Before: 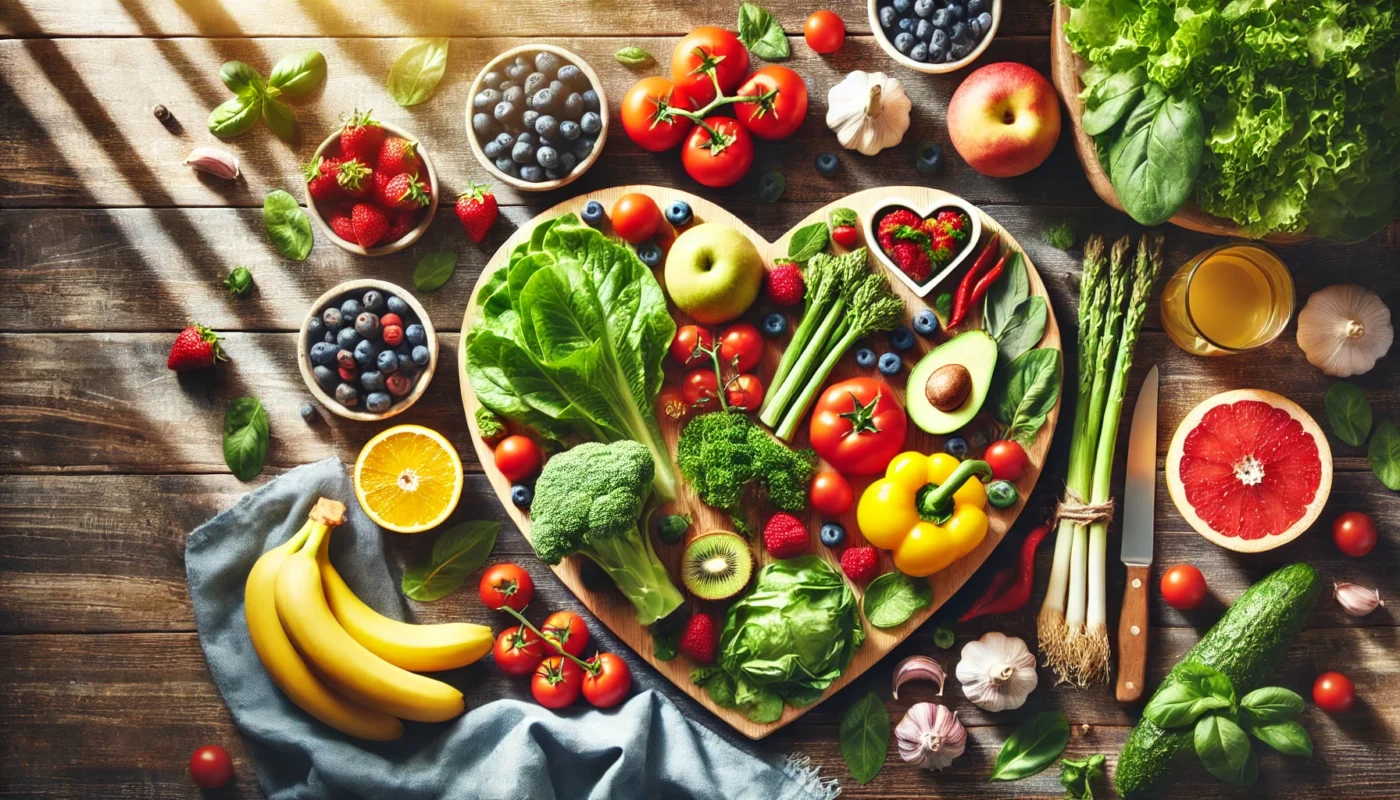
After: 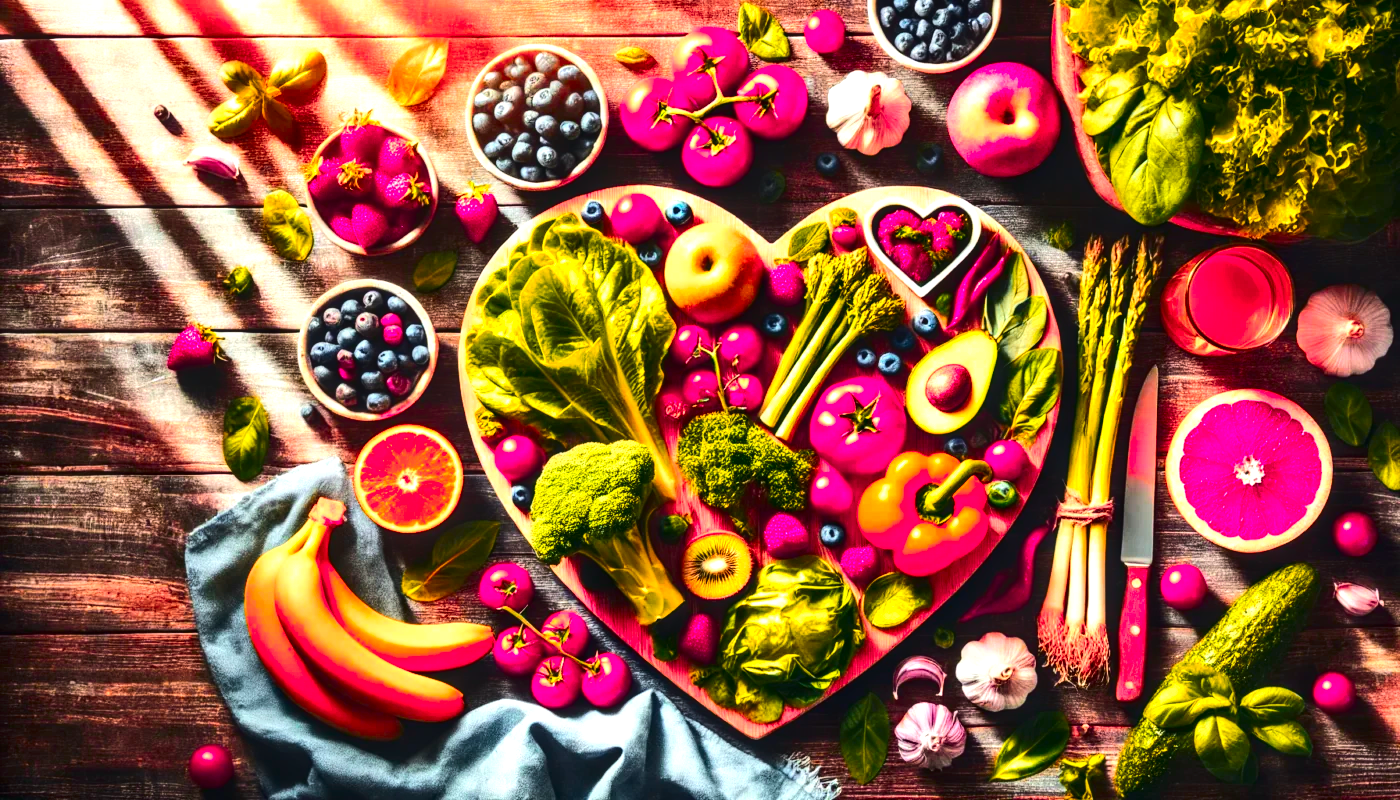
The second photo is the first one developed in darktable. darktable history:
color zones: curves: ch1 [(0.24, 0.634) (0.75, 0.5)]; ch2 [(0.253, 0.437) (0.745, 0.491)], mix 102.12%
local contrast: on, module defaults
tone curve: curves: ch0 [(0, 0) (0.126, 0.061) (0.338, 0.285) (0.494, 0.518) (0.703, 0.762) (1, 1)]; ch1 [(0, 0) (0.389, 0.313) (0.457, 0.442) (0.5, 0.501) (0.55, 0.578) (1, 1)]; ch2 [(0, 0) (0.44, 0.424) (0.501, 0.499) (0.557, 0.564) (0.613, 0.67) (0.707, 0.746) (1, 1)], color space Lab, independent channels, preserve colors none
tone equalizer: -8 EV -0.75 EV, -7 EV -0.7 EV, -6 EV -0.6 EV, -5 EV -0.4 EV, -3 EV 0.4 EV, -2 EV 0.6 EV, -1 EV 0.7 EV, +0 EV 0.75 EV, edges refinement/feathering 500, mask exposure compensation -1.57 EV, preserve details no
